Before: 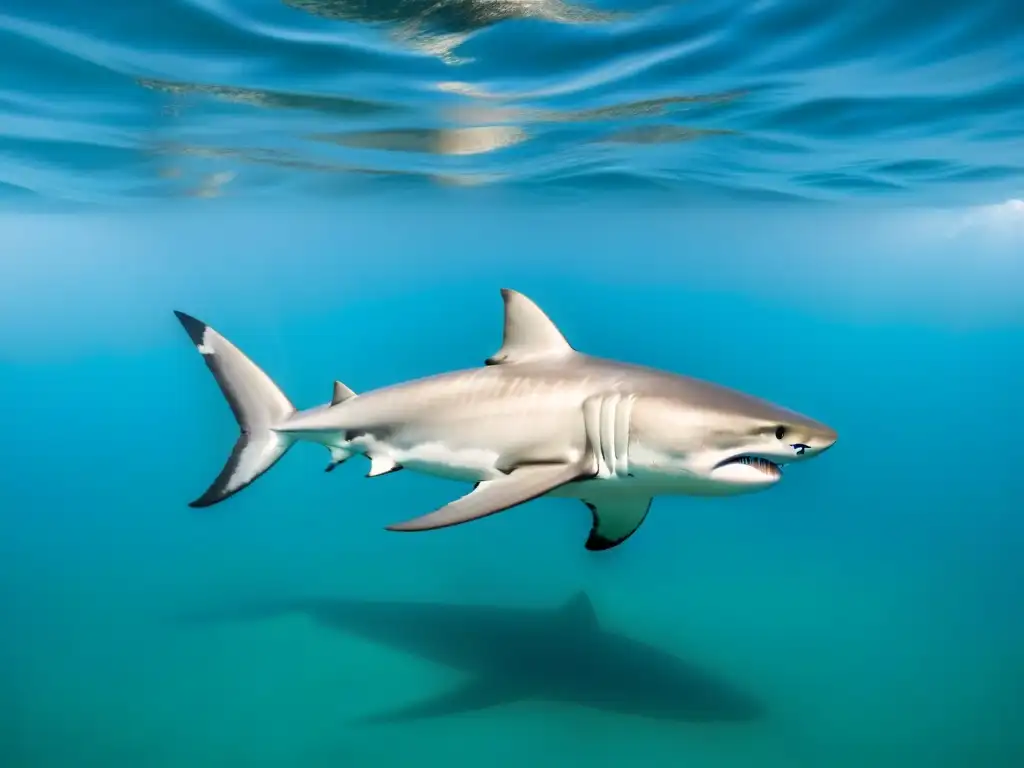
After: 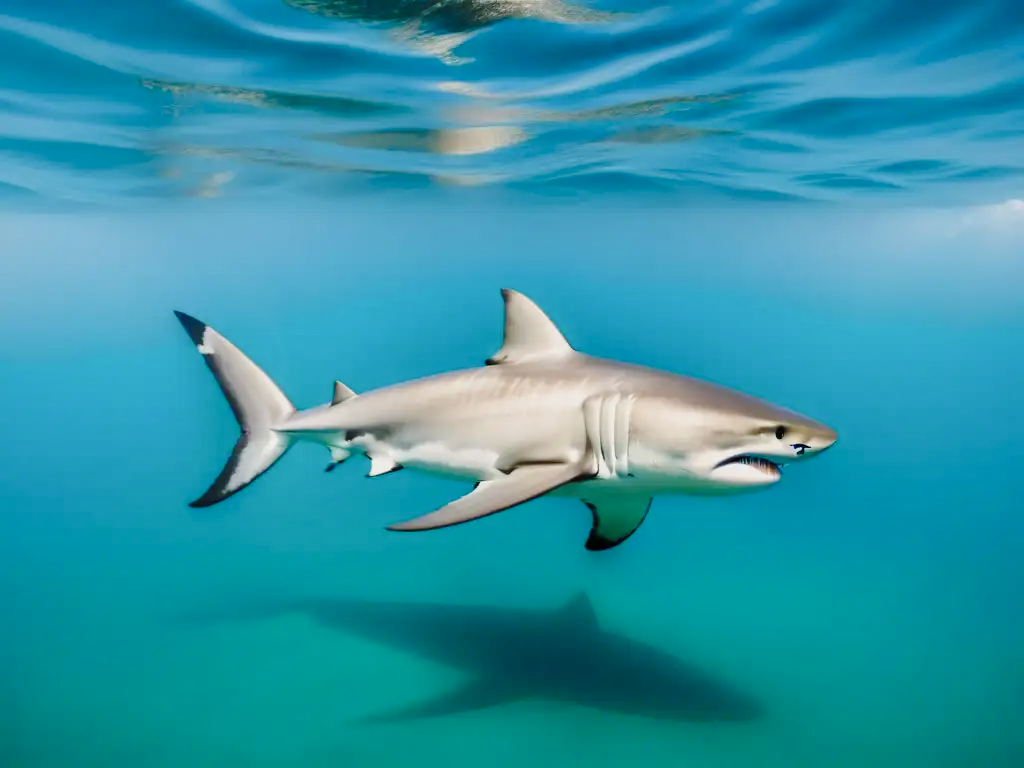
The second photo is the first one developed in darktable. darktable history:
tone curve: curves: ch0 [(0, 0) (0.23, 0.189) (0.486, 0.52) (0.822, 0.825) (0.994, 0.955)]; ch1 [(0, 0) (0.226, 0.261) (0.379, 0.442) (0.469, 0.468) (0.495, 0.498) (0.514, 0.509) (0.561, 0.603) (0.59, 0.656) (1, 1)]; ch2 [(0, 0) (0.269, 0.299) (0.459, 0.43) (0.498, 0.5) (0.523, 0.52) (0.586, 0.569) (0.635, 0.617) (0.659, 0.681) (0.718, 0.764) (1, 1)], preserve colors none
shadows and highlights: shadows 30.17
